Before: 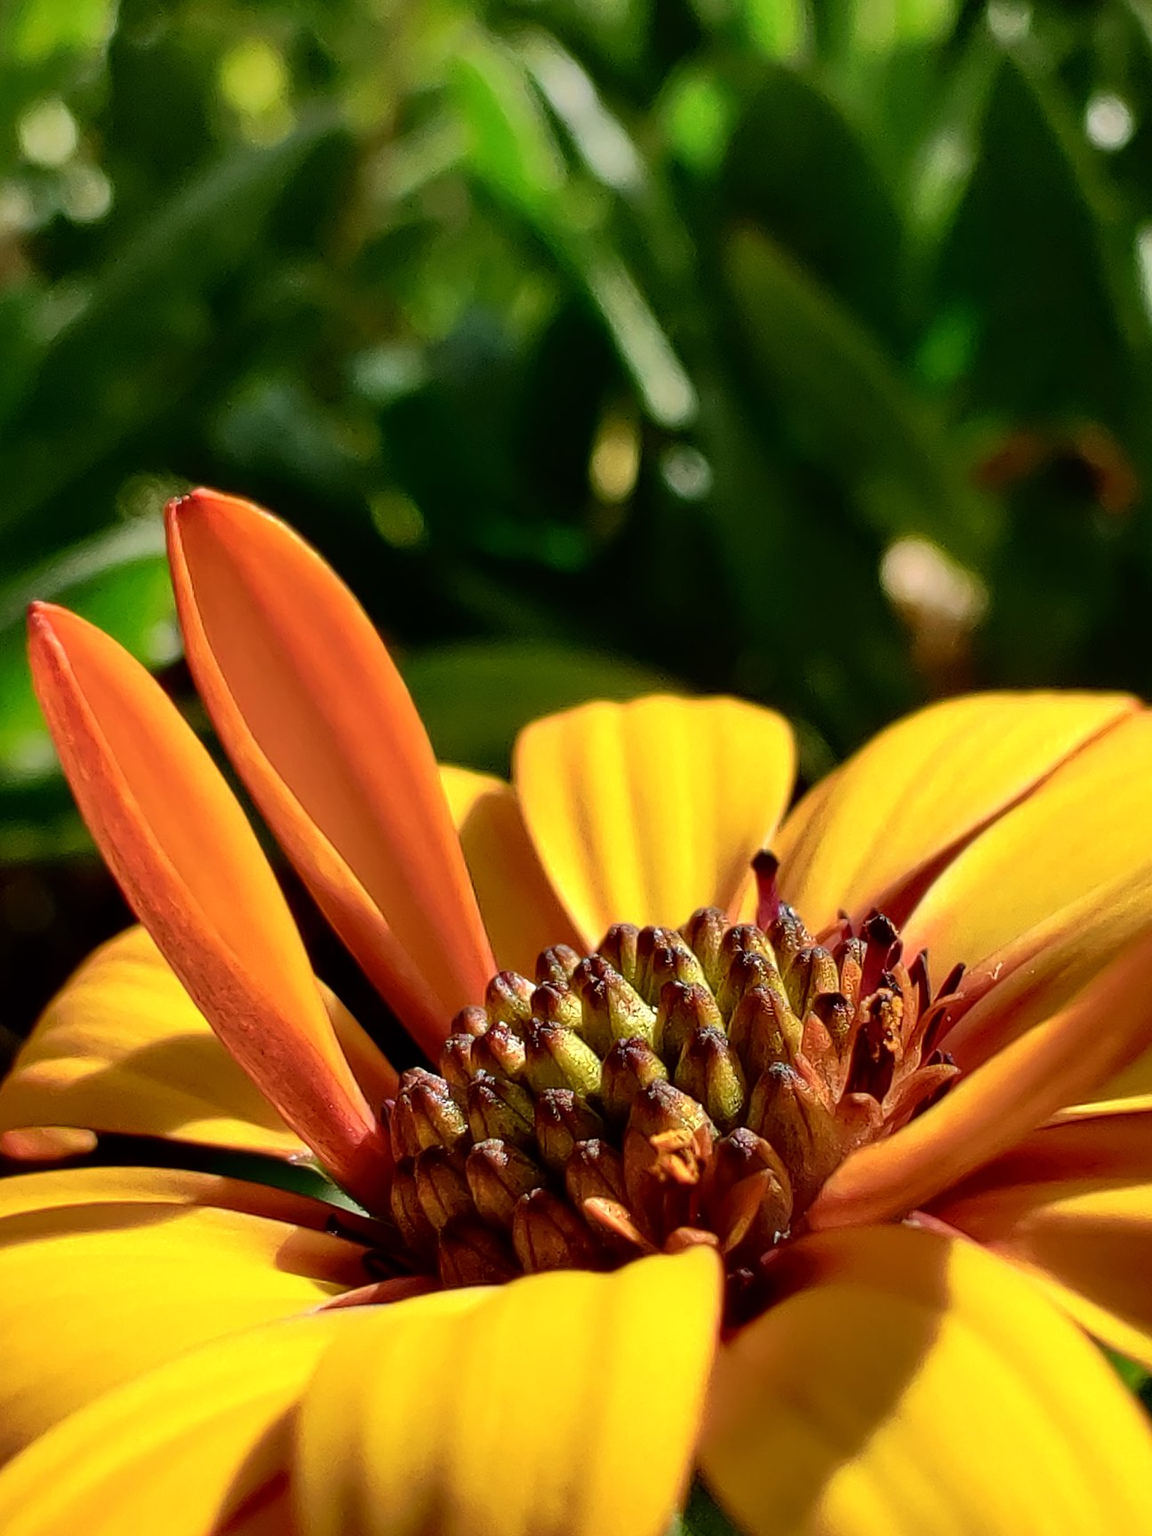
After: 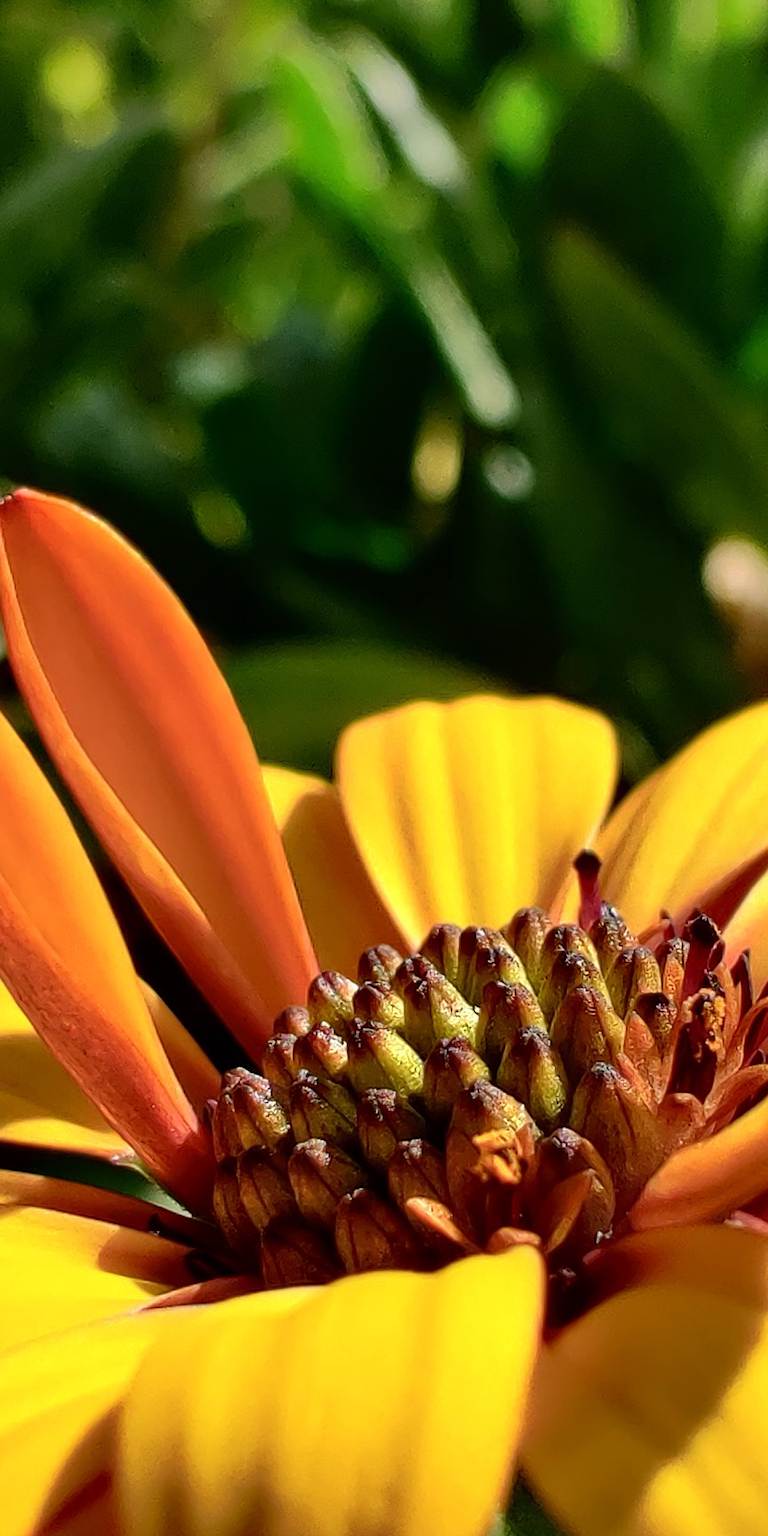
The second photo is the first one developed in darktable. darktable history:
crop and rotate: left 15.446%, right 17.836%
contrast equalizer: y [[0.5 ×6], [0.5 ×6], [0.5, 0.5, 0.501, 0.545, 0.707, 0.863], [0 ×6], [0 ×6]]
